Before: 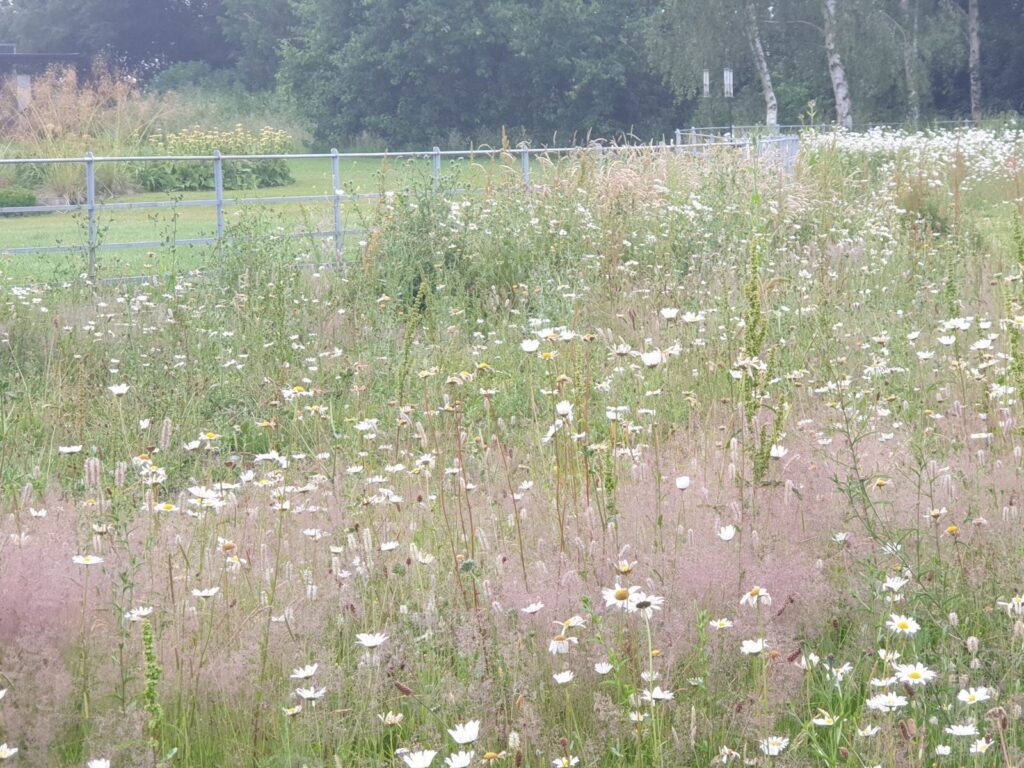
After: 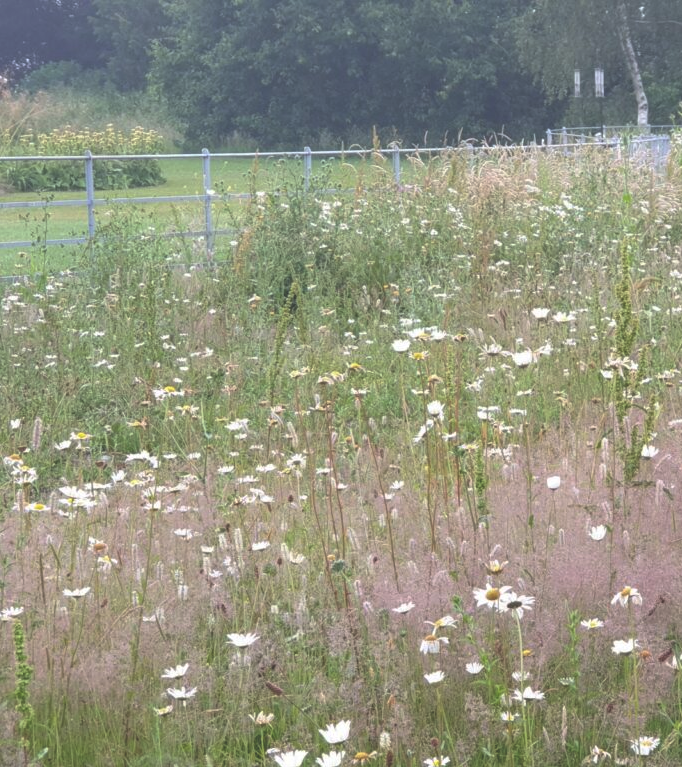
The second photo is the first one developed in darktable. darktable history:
crop and rotate: left 12.673%, right 20.66%
rgb curve: curves: ch0 [(0, 0.186) (0.314, 0.284) (0.775, 0.708) (1, 1)], compensate middle gray true, preserve colors none
